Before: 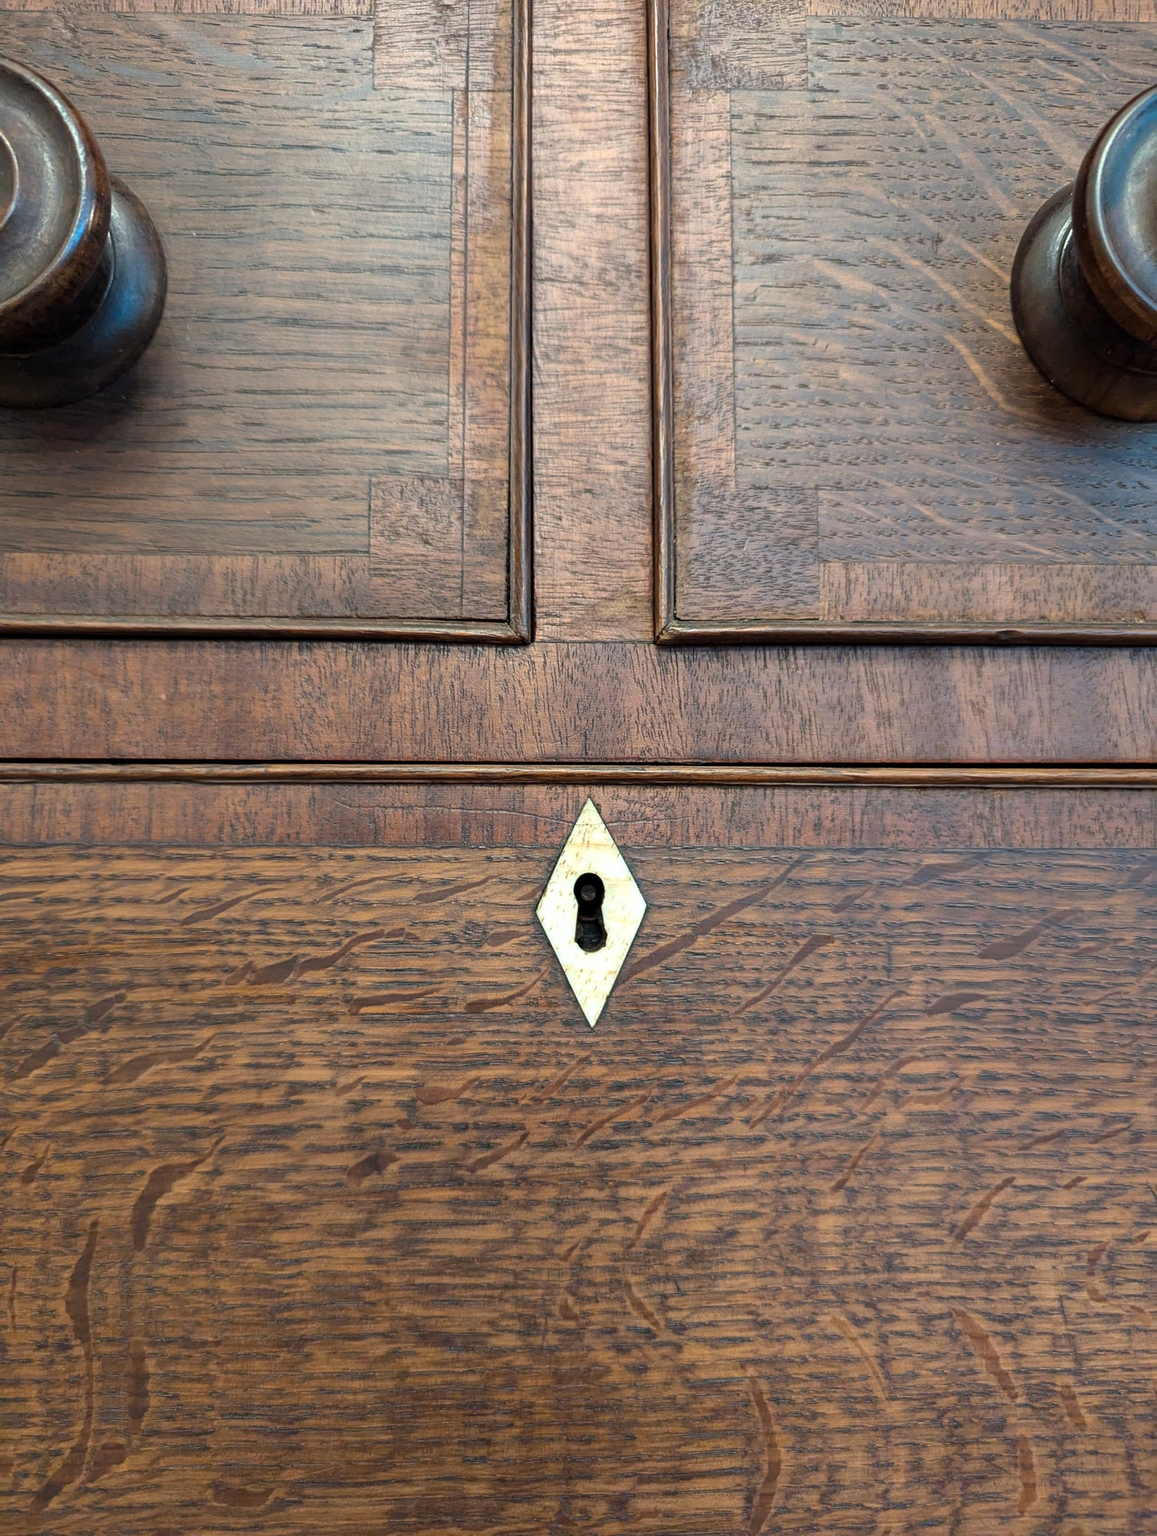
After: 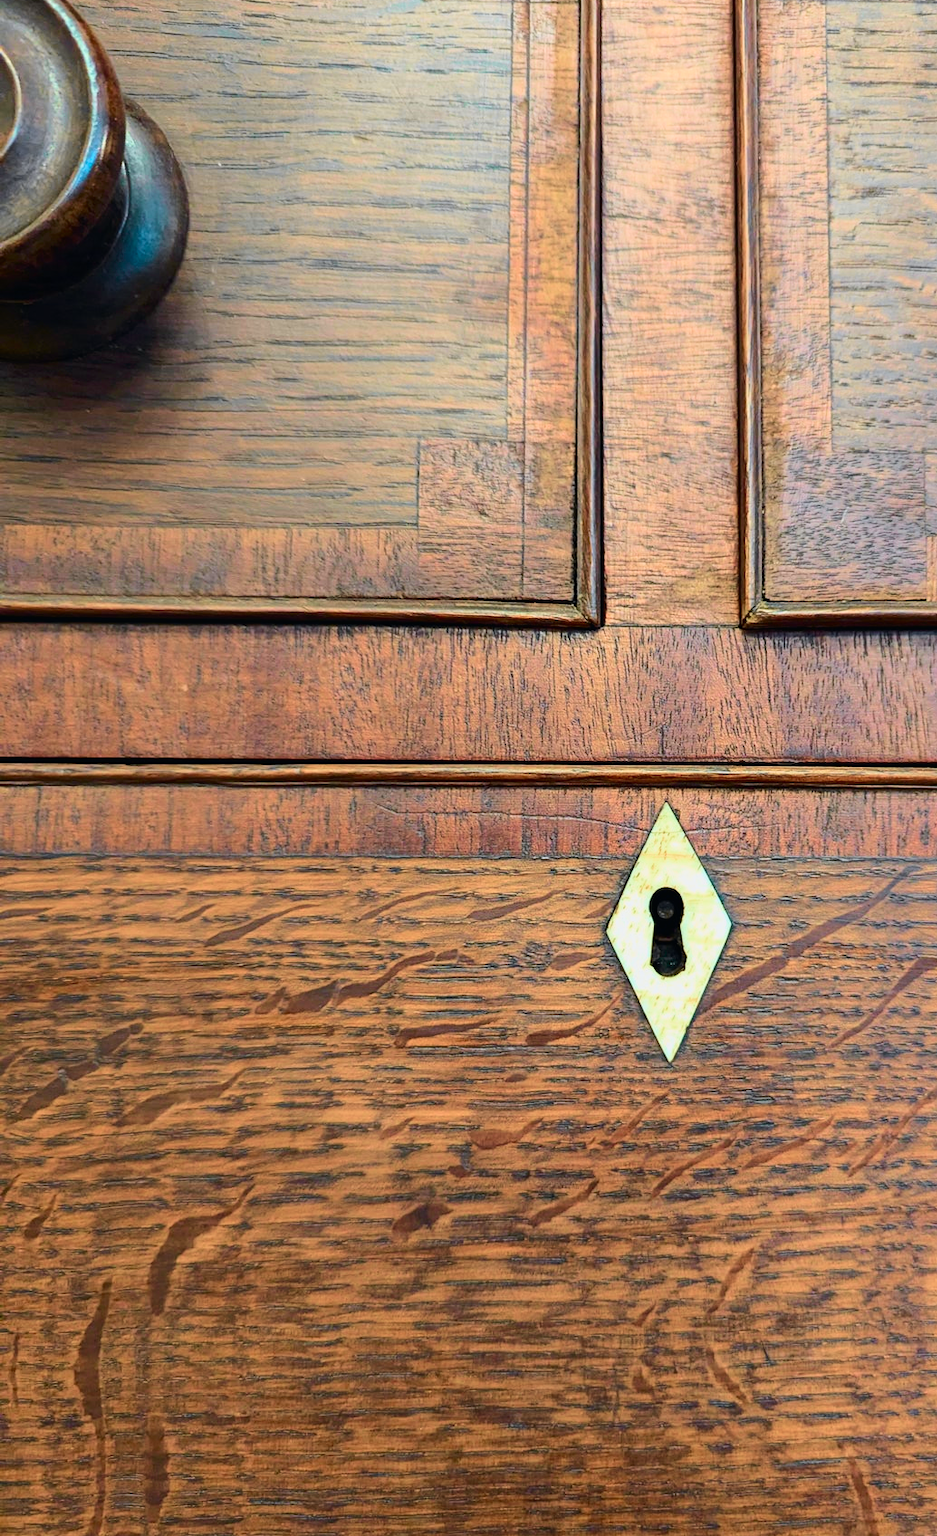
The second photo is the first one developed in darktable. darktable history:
crop: top 5.803%, right 27.864%, bottom 5.804%
velvia: on, module defaults
tone curve: curves: ch0 [(0, 0.012) (0.052, 0.04) (0.107, 0.086) (0.276, 0.265) (0.461, 0.531) (0.718, 0.79) (0.921, 0.909) (0.999, 0.951)]; ch1 [(0, 0) (0.339, 0.298) (0.402, 0.363) (0.444, 0.415) (0.485, 0.469) (0.494, 0.493) (0.504, 0.501) (0.525, 0.534) (0.555, 0.587) (0.594, 0.647) (1, 1)]; ch2 [(0, 0) (0.48, 0.48) (0.504, 0.5) (0.535, 0.557) (0.581, 0.623) (0.649, 0.683) (0.824, 0.815) (1, 1)], color space Lab, independent channels, preserve colors none
exposure: compensate highlight preservation false
